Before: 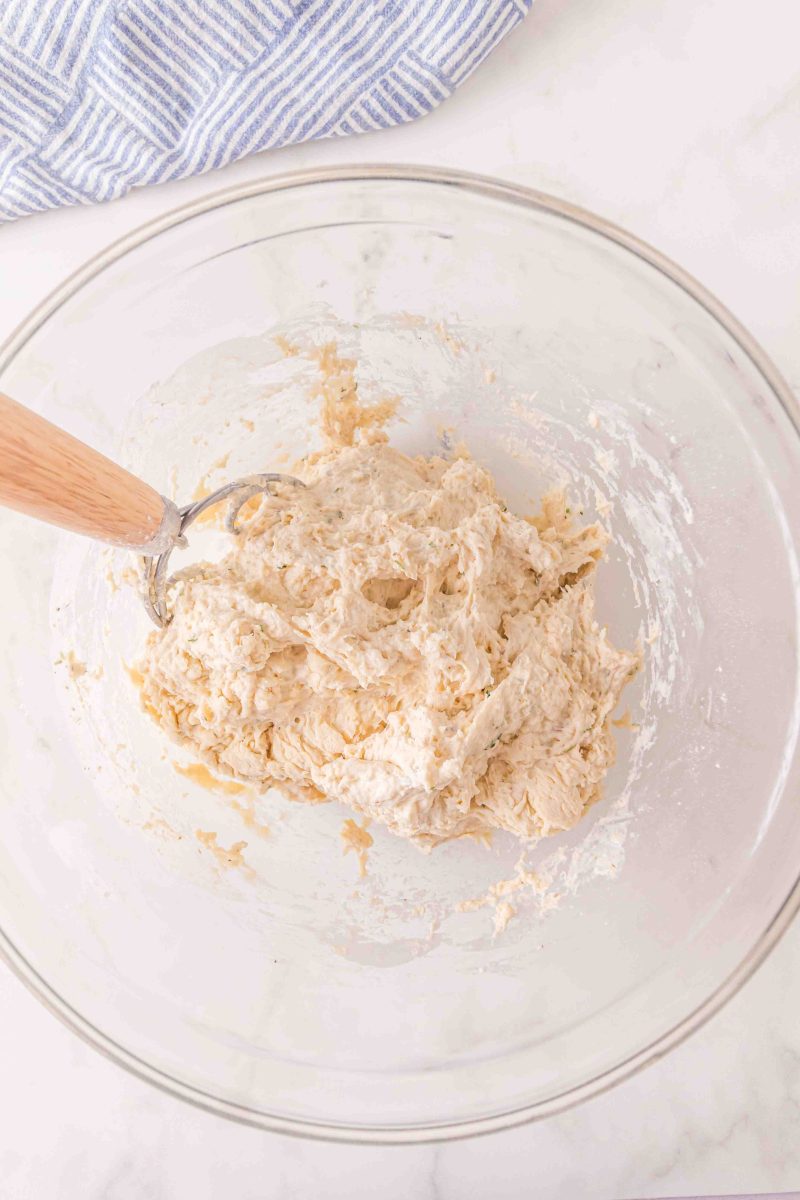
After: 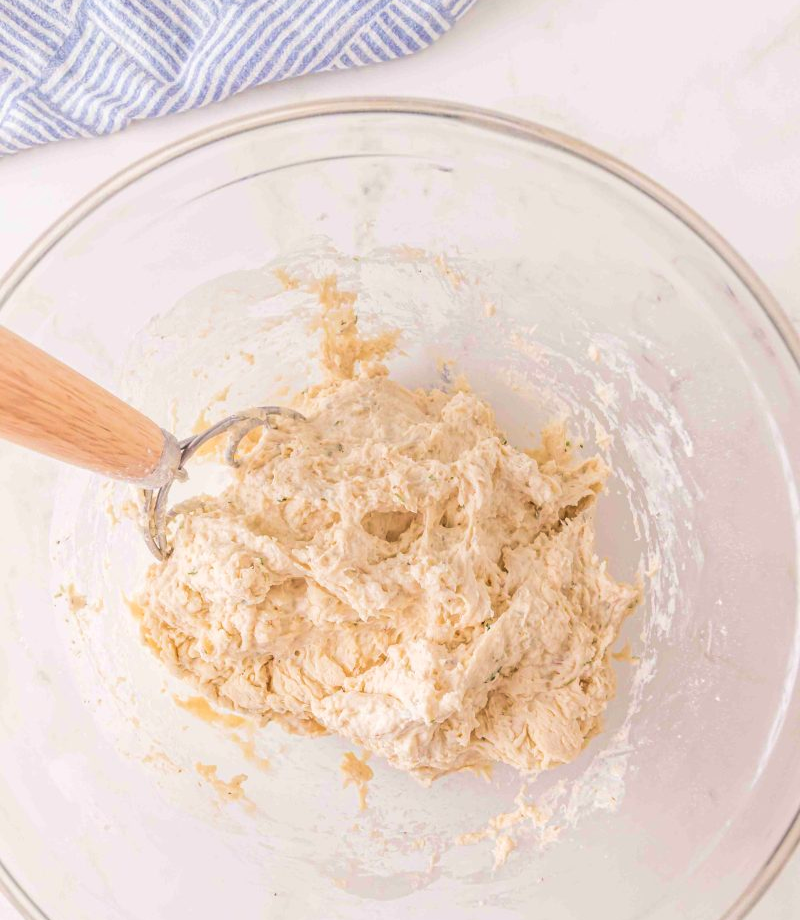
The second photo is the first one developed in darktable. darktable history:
crop: top 5.667%, bottom 17.637%
velvia: on, module defaults
